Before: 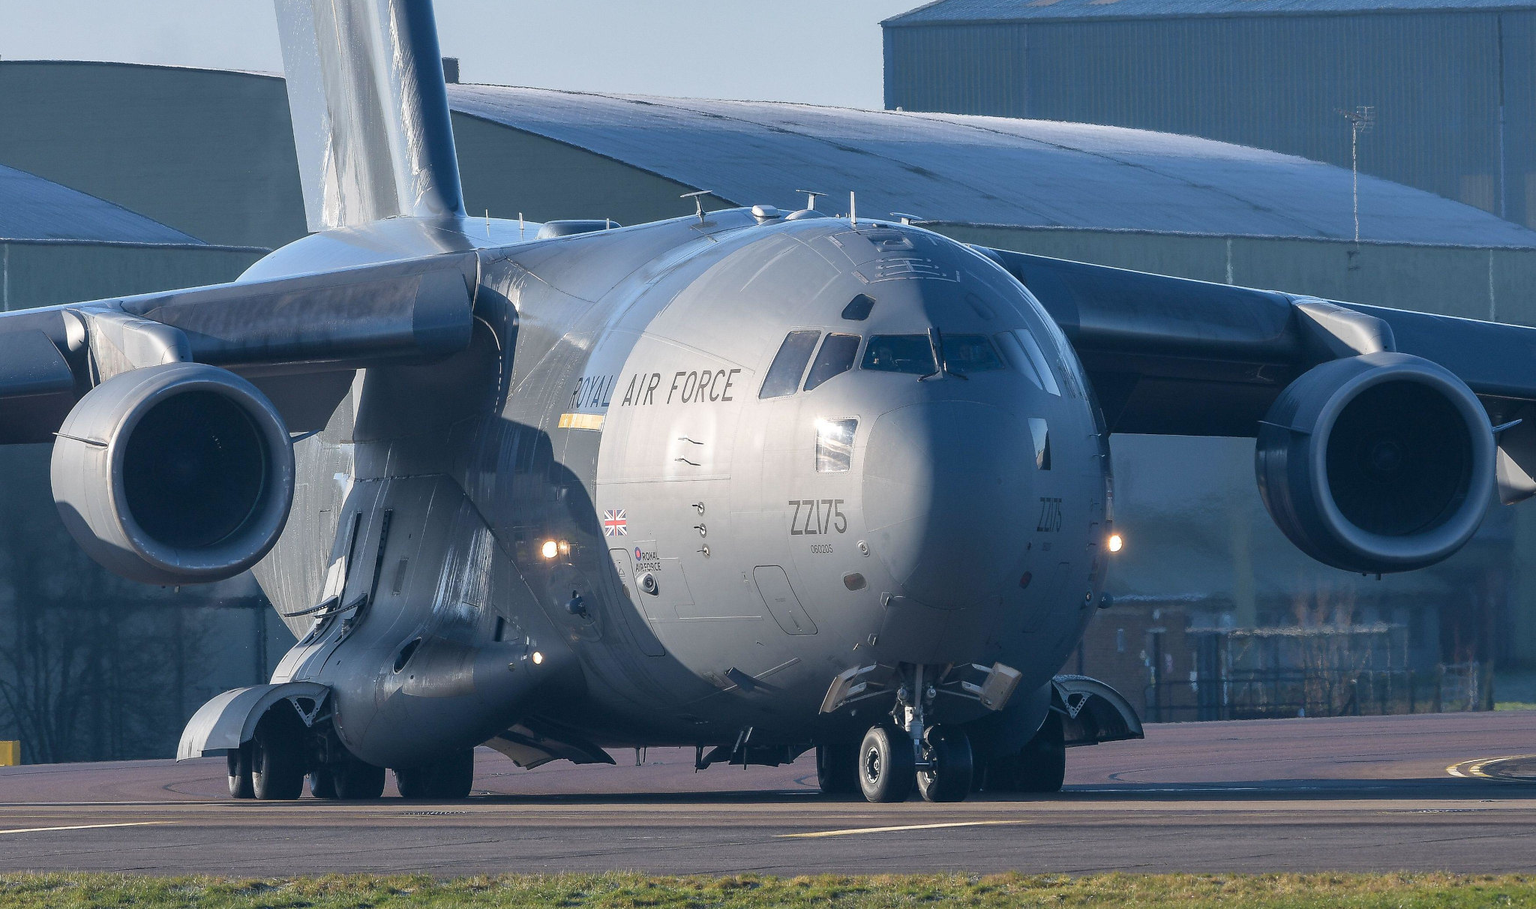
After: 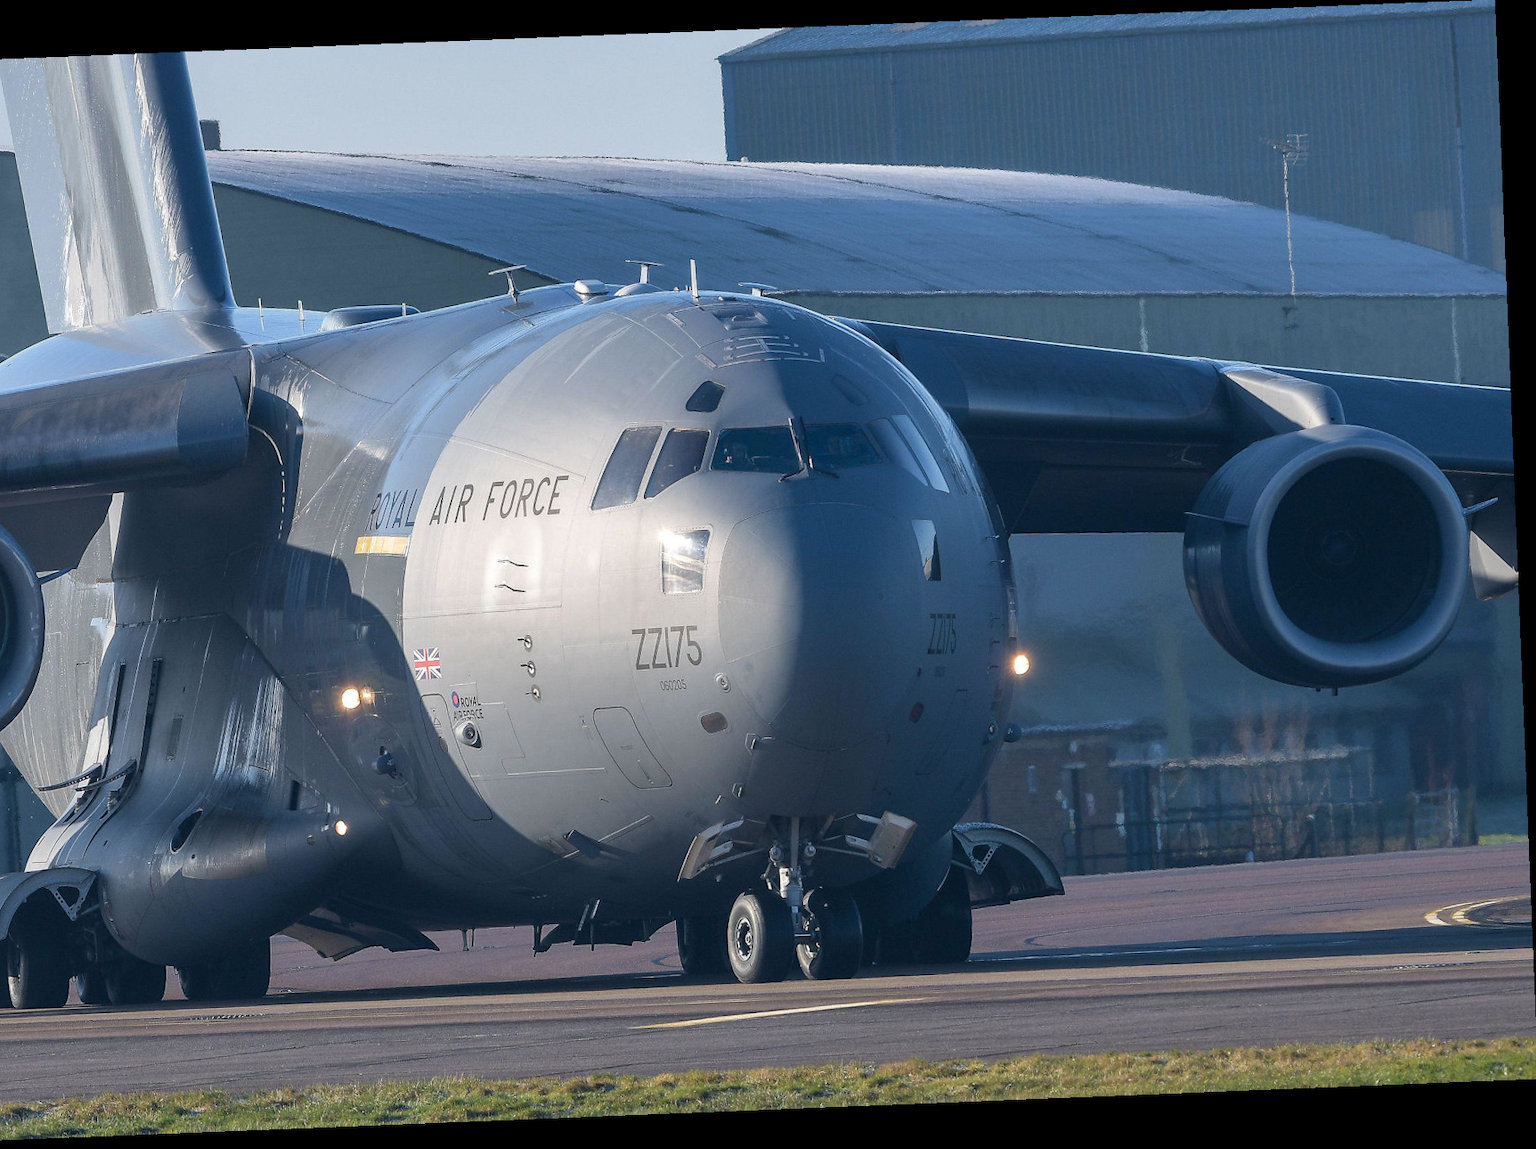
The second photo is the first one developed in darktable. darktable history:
crop: left 17.582%, bottom 0.031%
rotate and perspective: rotation -2.29°, automatic cropping off
